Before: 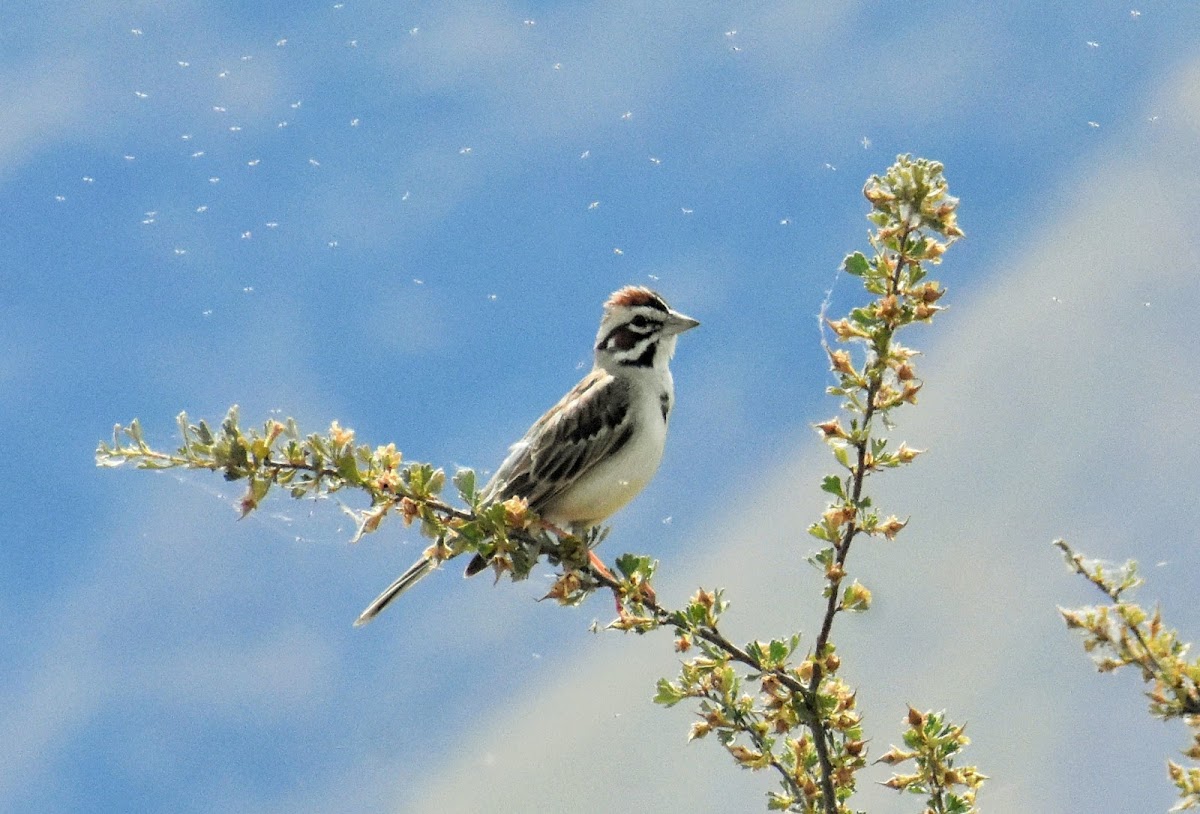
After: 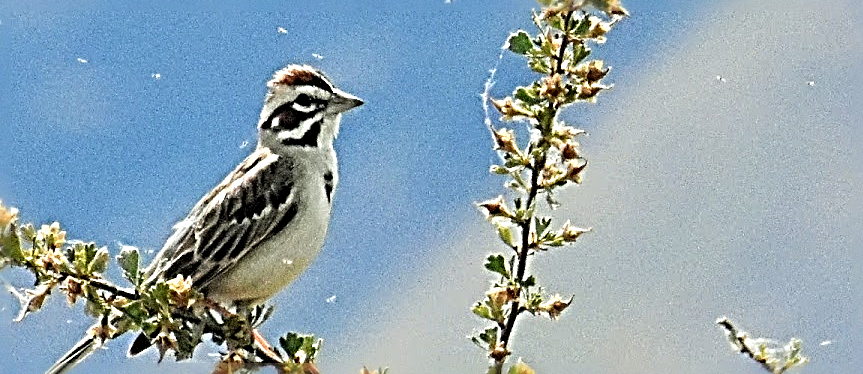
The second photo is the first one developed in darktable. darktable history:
crop and rotate: left 28.004%, top 27.188%, bottom 26.764%
sharpen: radius 4.036, amount 1.995
